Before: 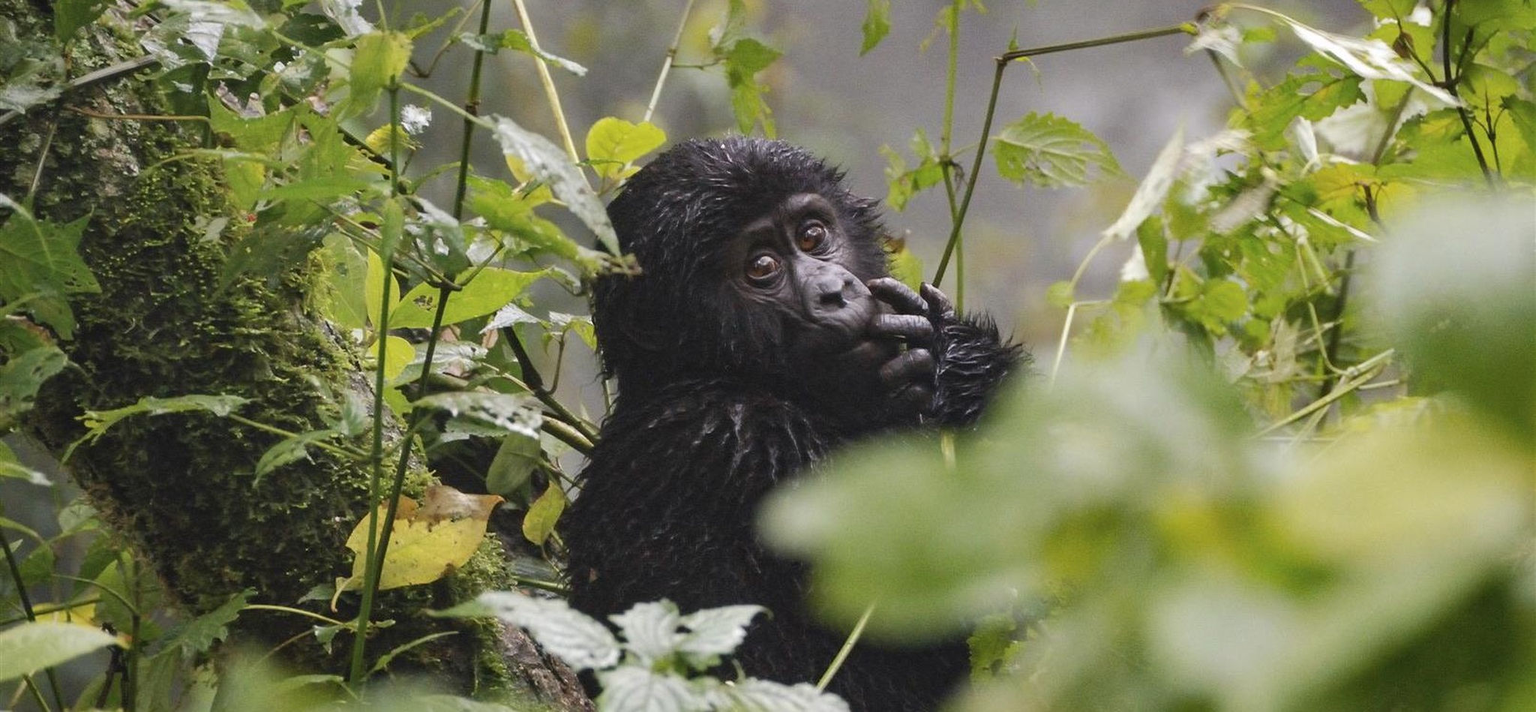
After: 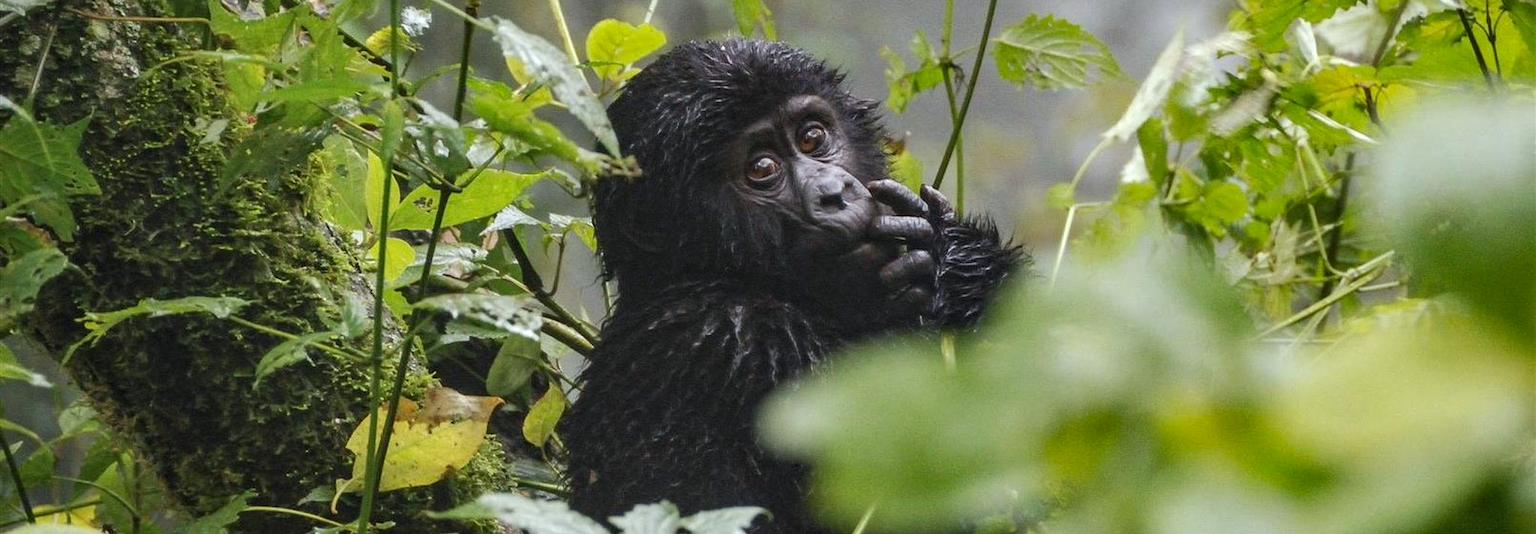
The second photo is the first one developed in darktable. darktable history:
color calibration: illuminant Planckian (black body), x 0.351, y 0.352, temperature 4761.4 K
contrast brightness saturation: contrast 0.037, saturation 0.164
local contrast: on, module defaults
crop: top 13.815%, bottom 10.97%
